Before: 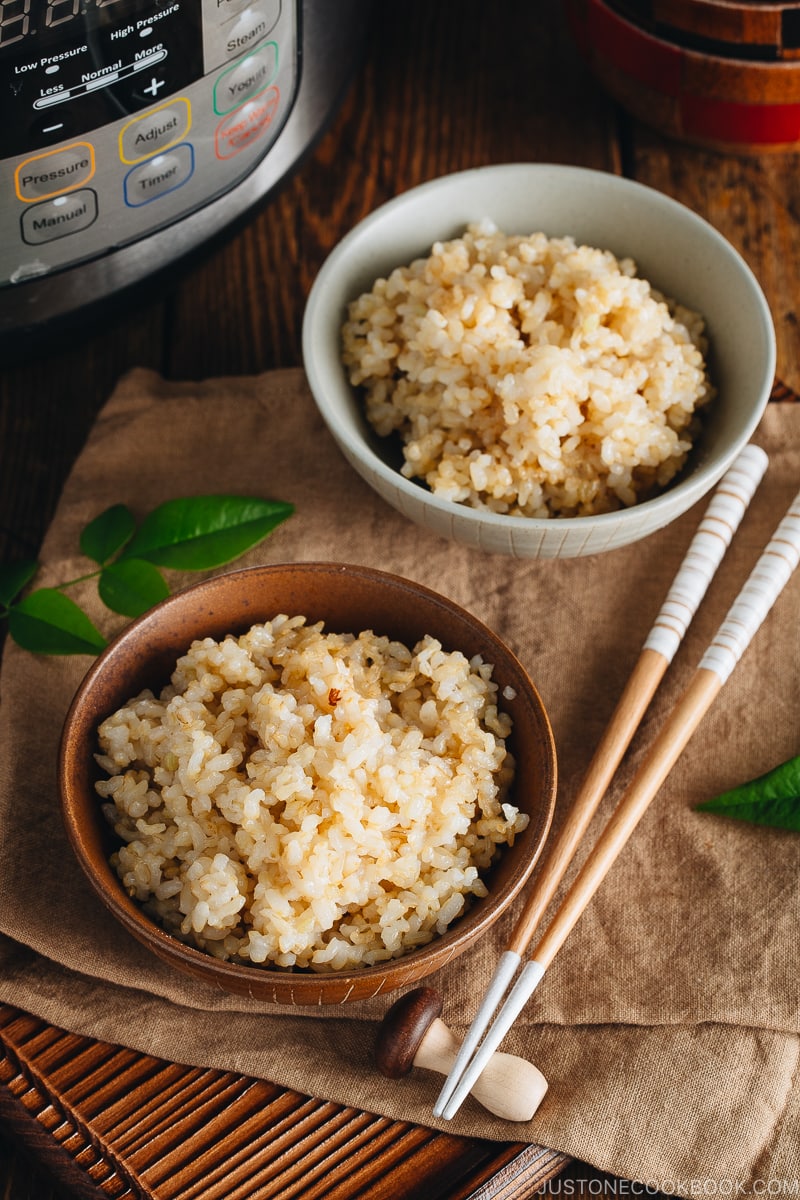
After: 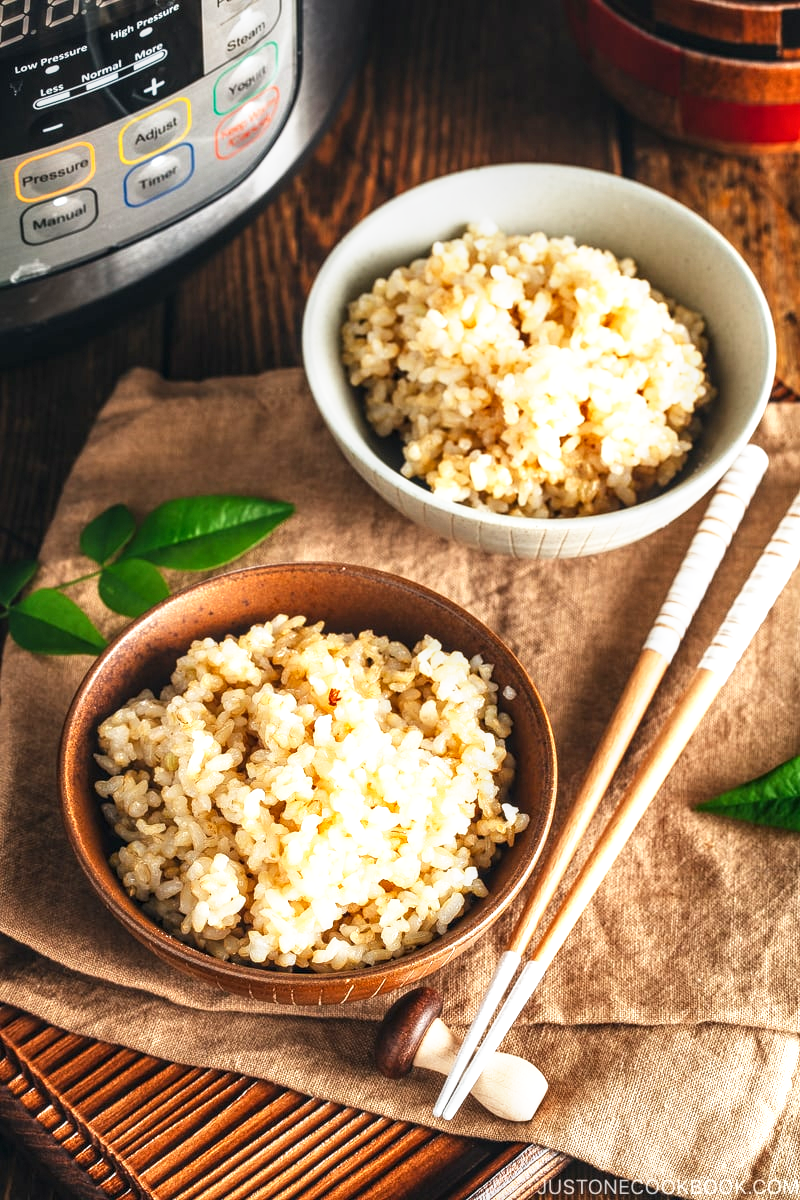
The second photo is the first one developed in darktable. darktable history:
base curve: curves: ch0 [(0, 0) (0.495, 0.917) (1, 1)], preserve colors none
local contrast: detail 130%
